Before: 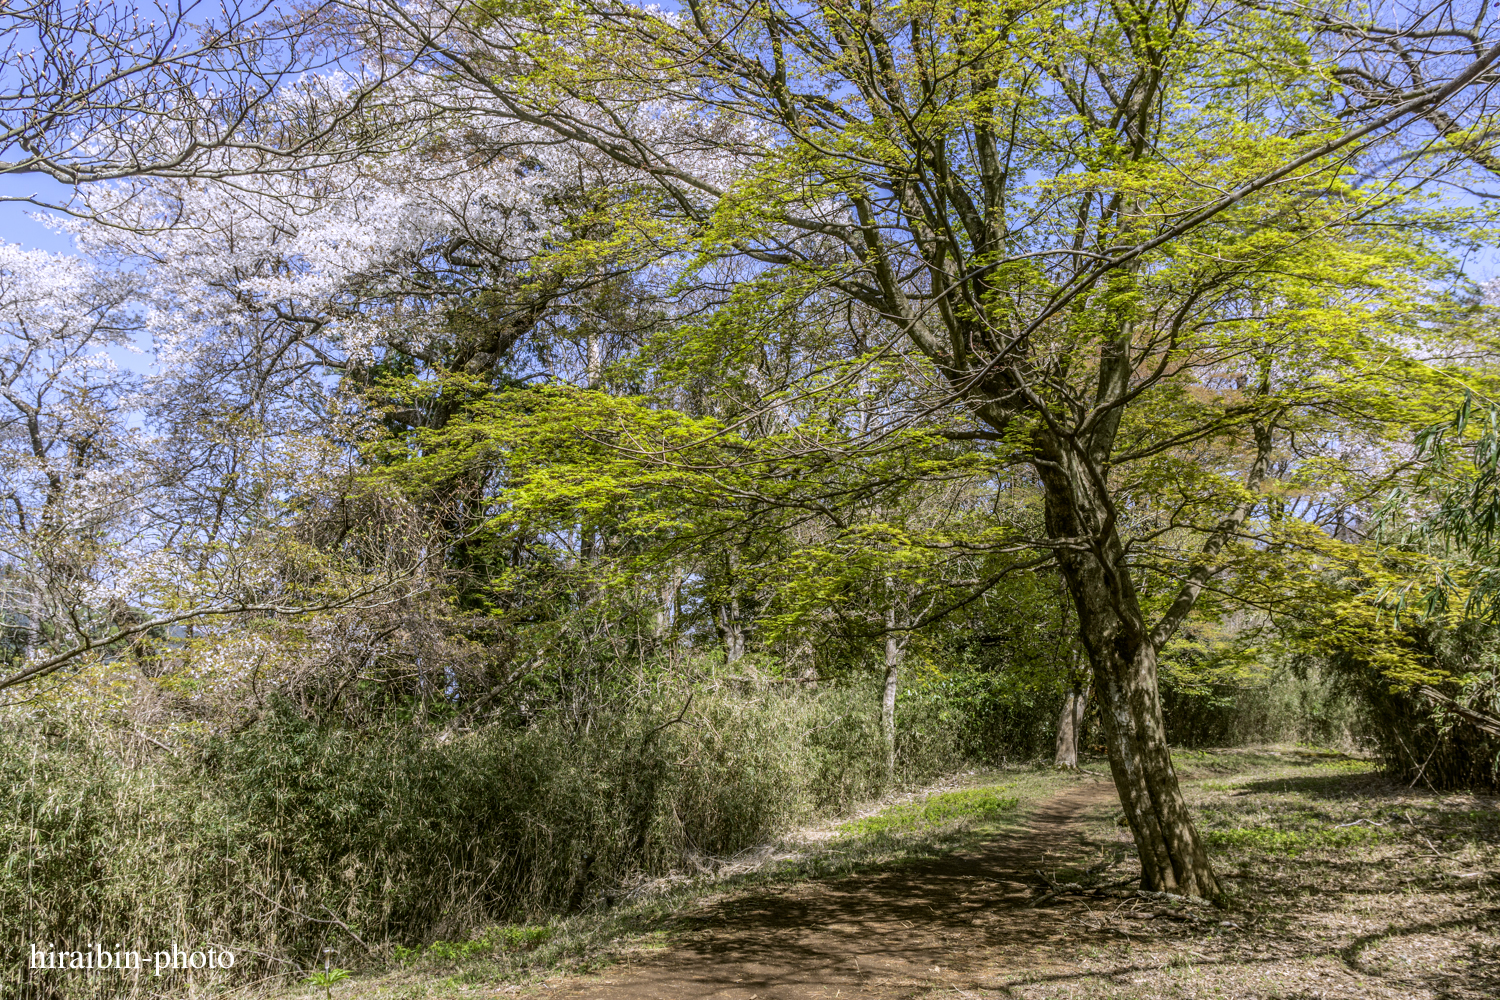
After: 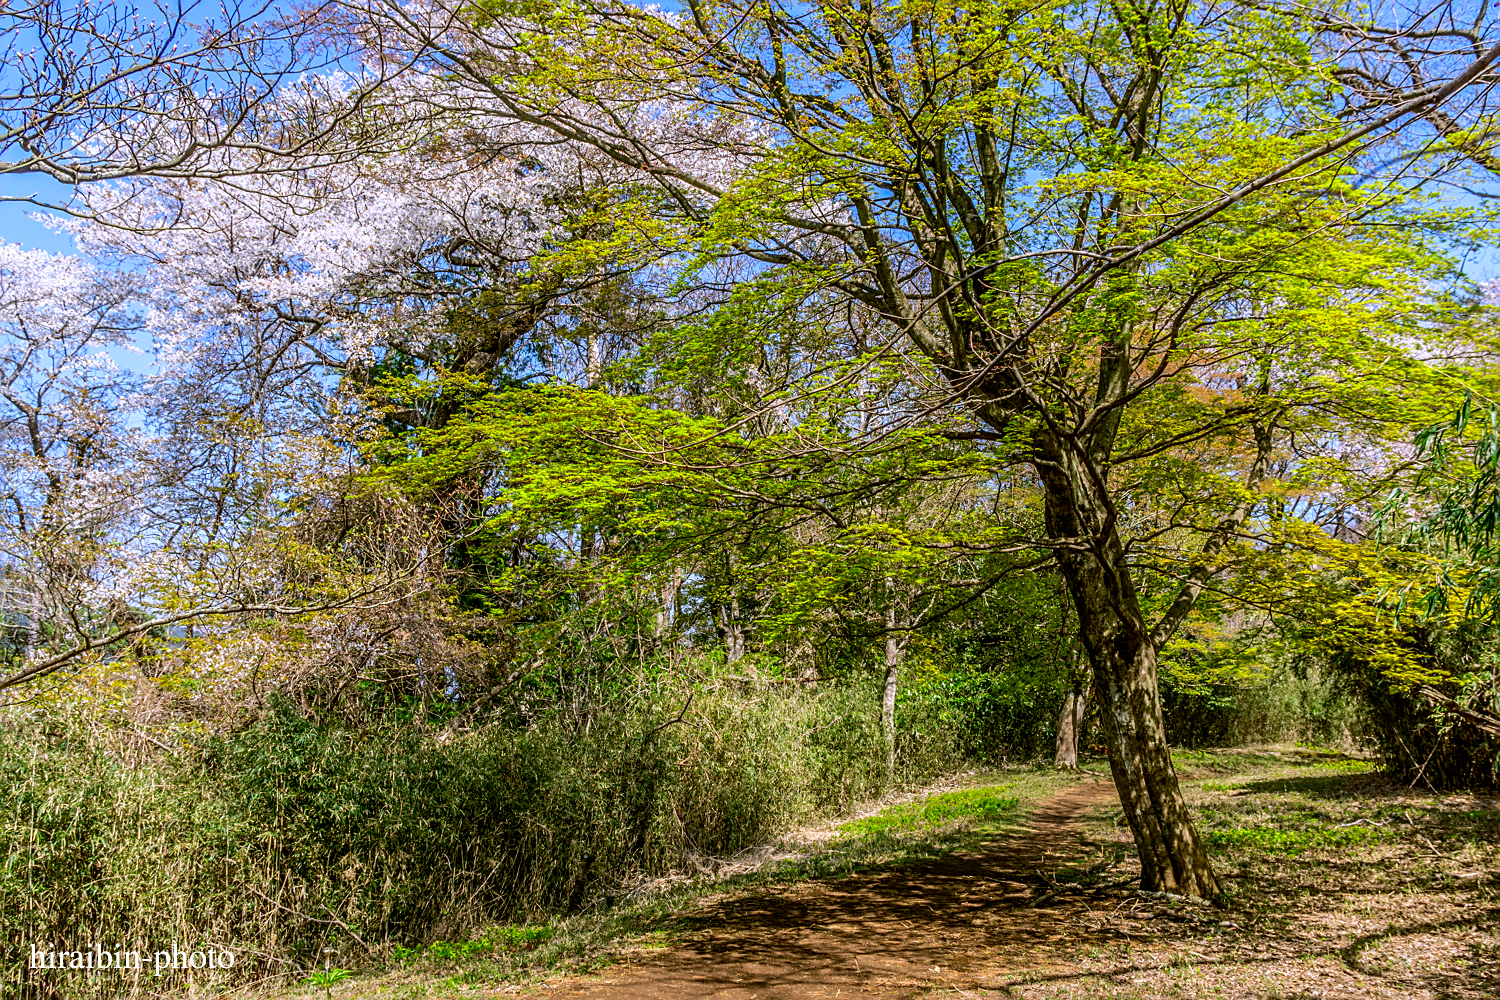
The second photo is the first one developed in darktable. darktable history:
sharpen: on, module defaults
contrast brightness saturation: saturation 0.494
